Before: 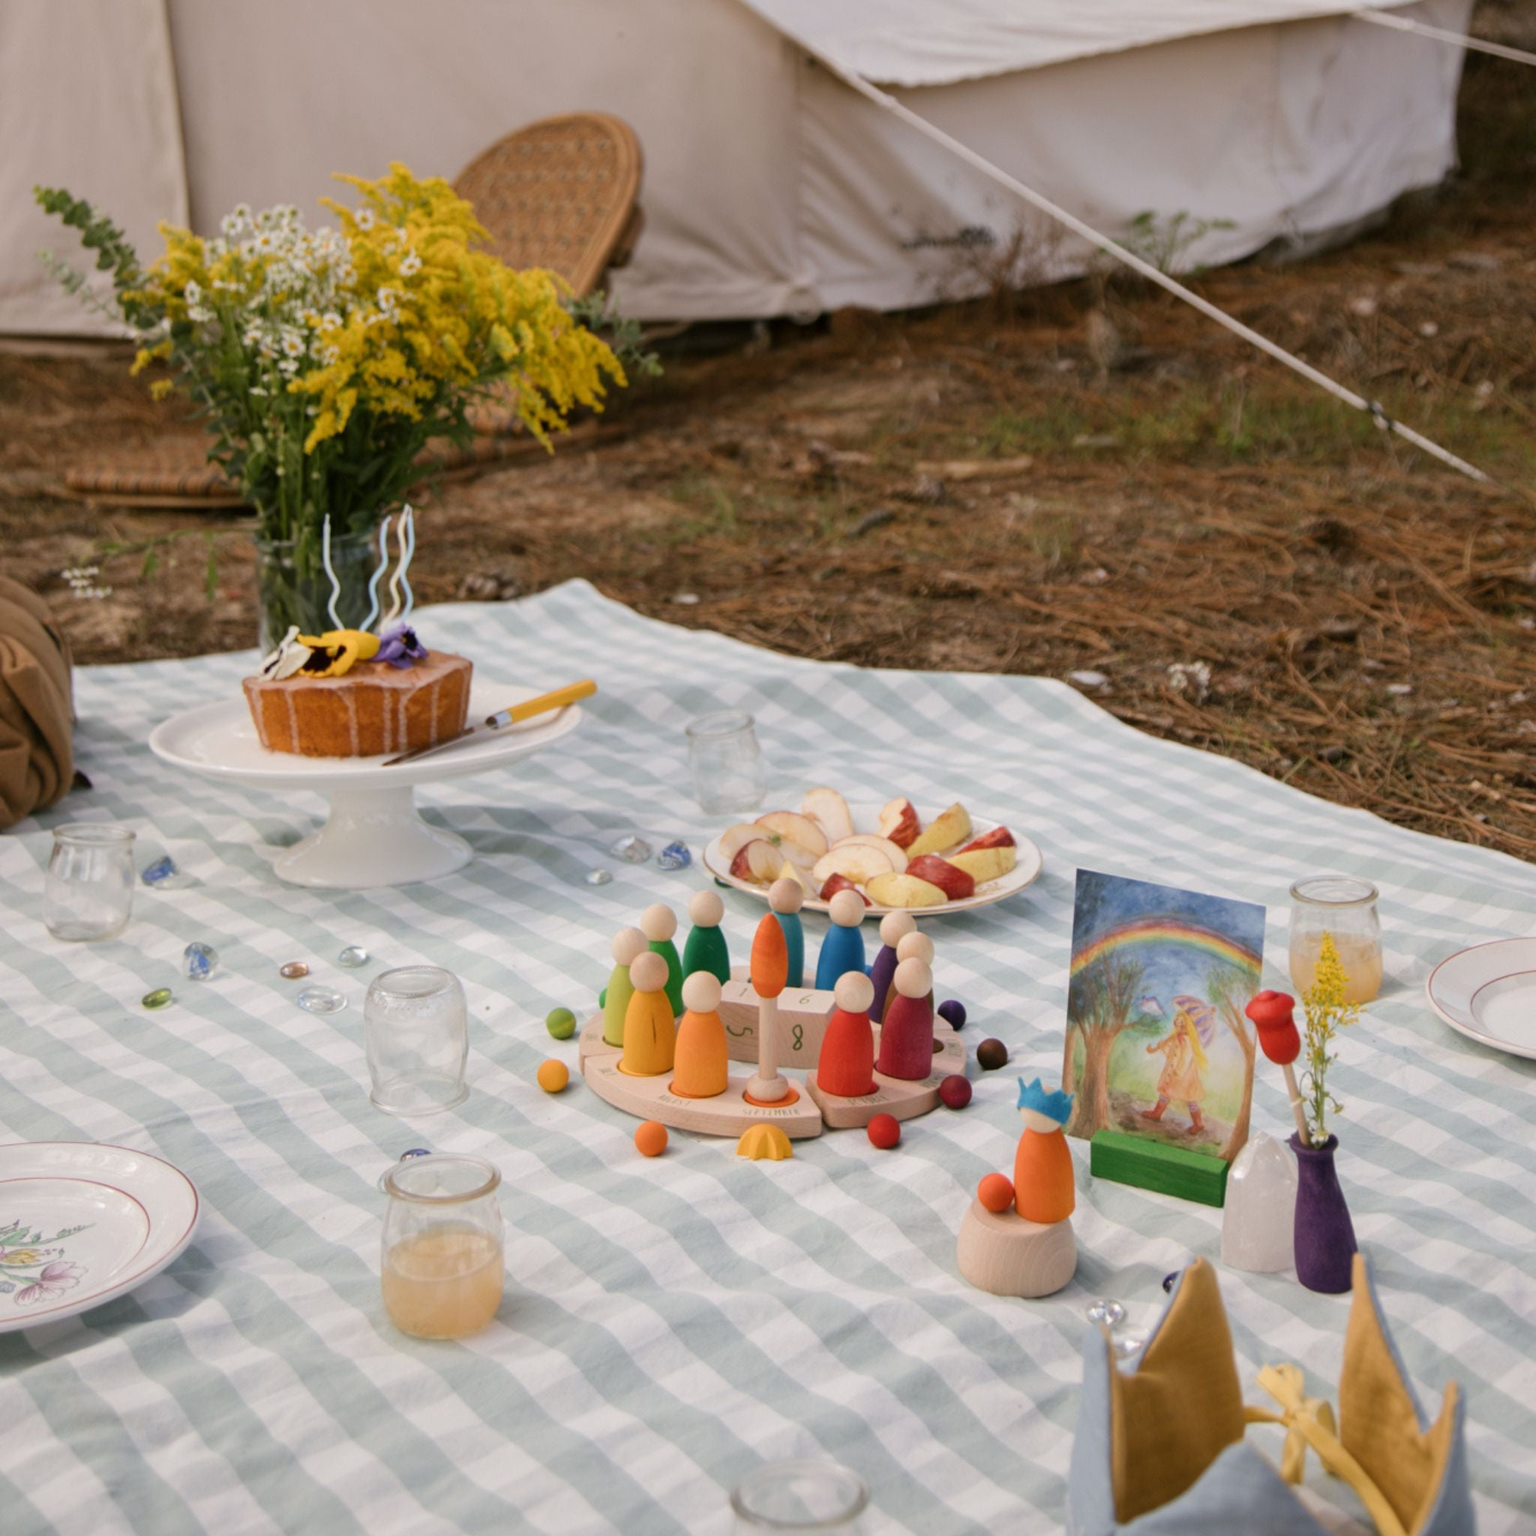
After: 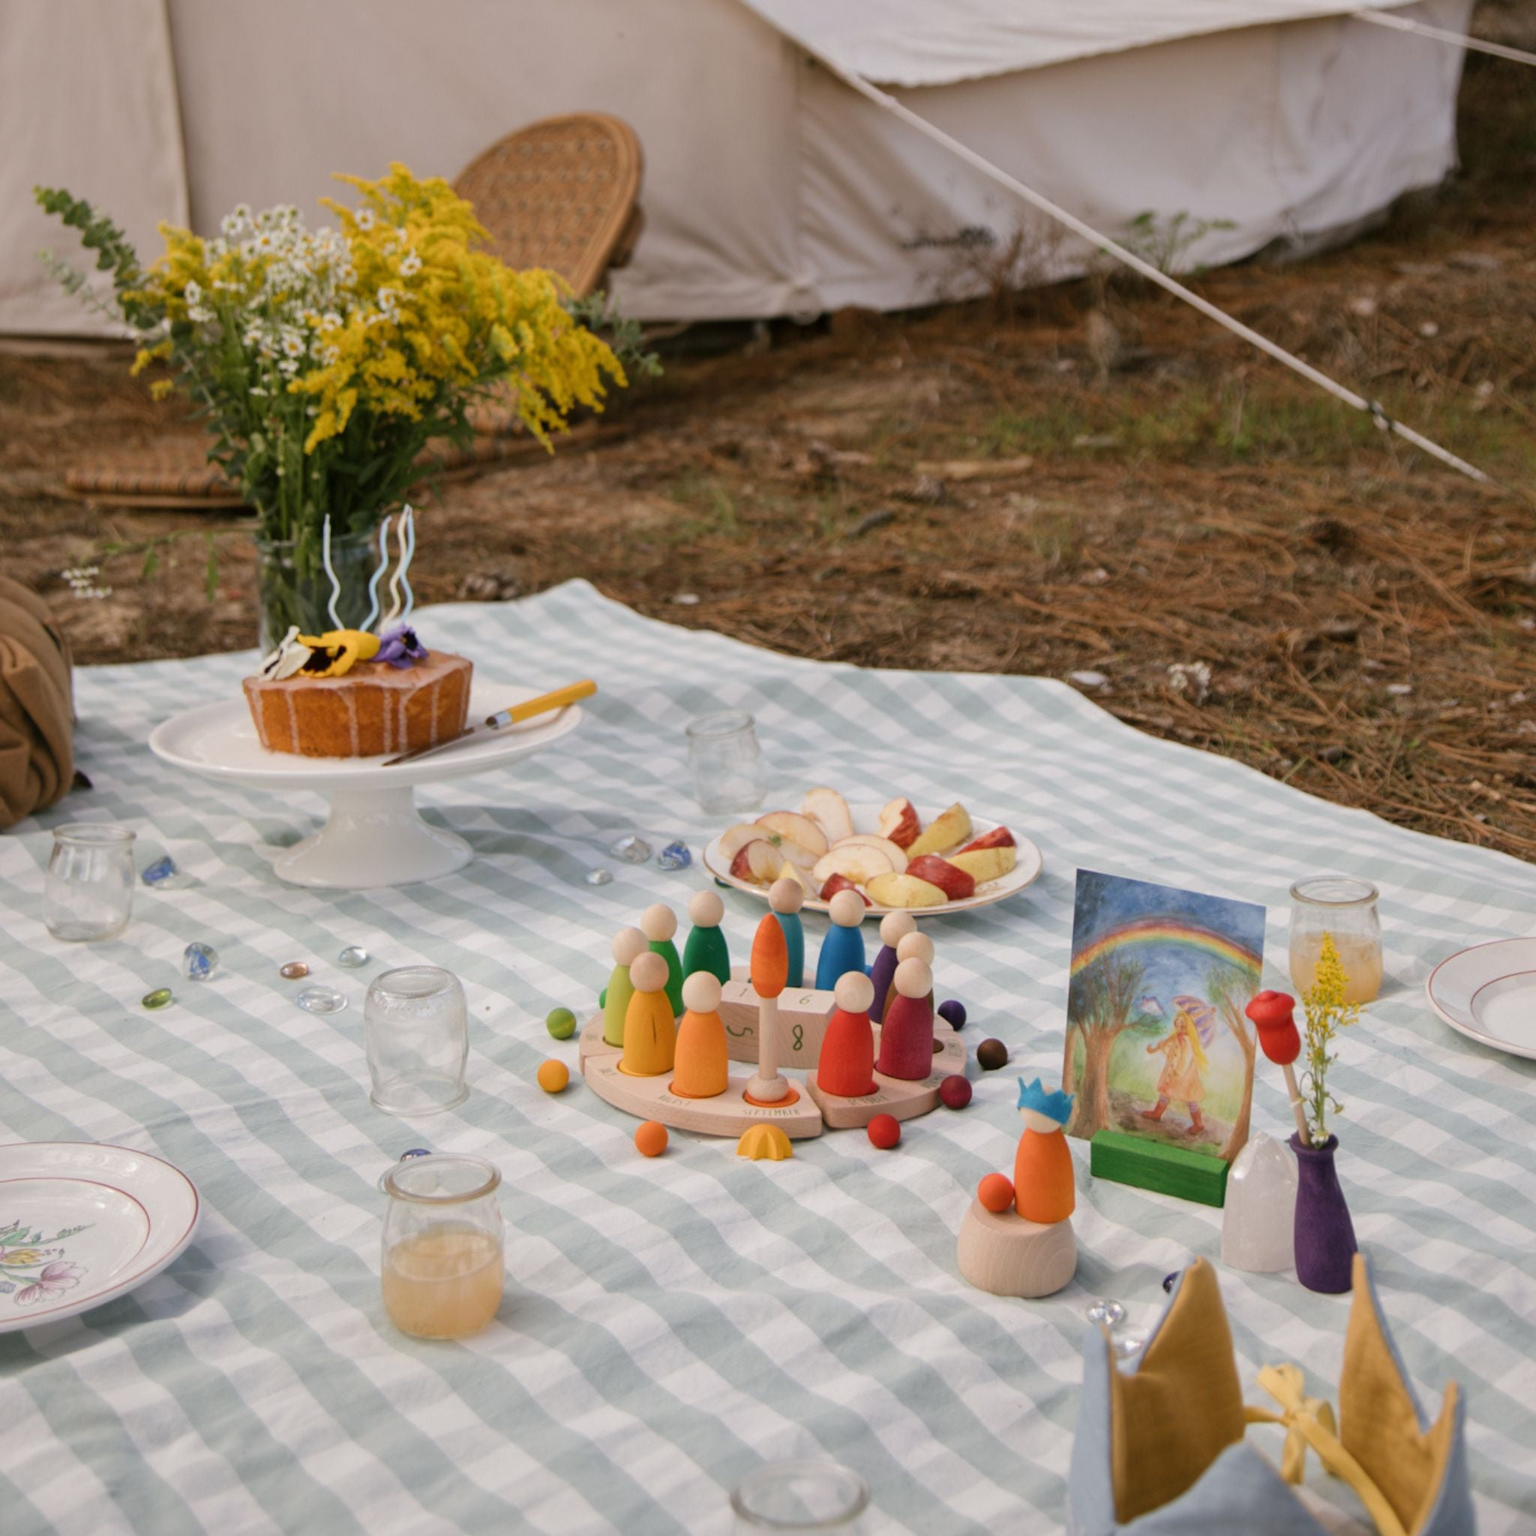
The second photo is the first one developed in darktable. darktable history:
shadows and highlights: shadows 25.39, highlights -26.32
